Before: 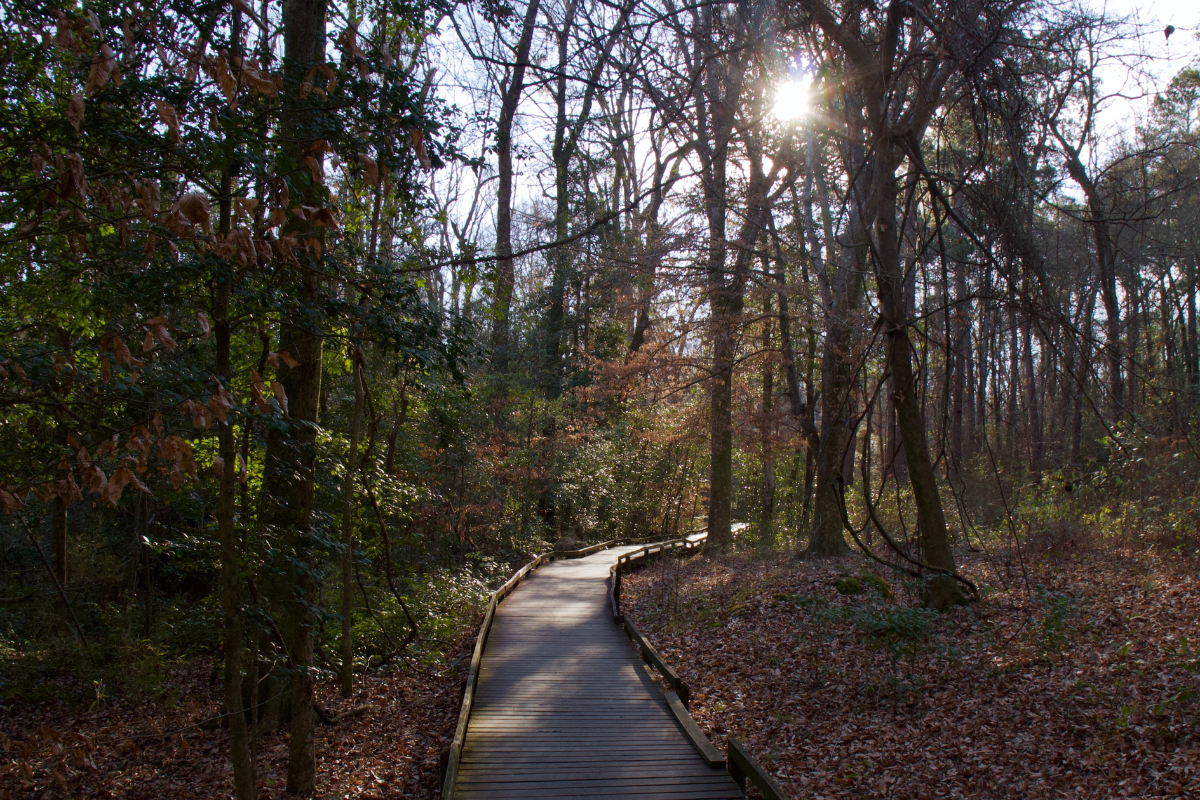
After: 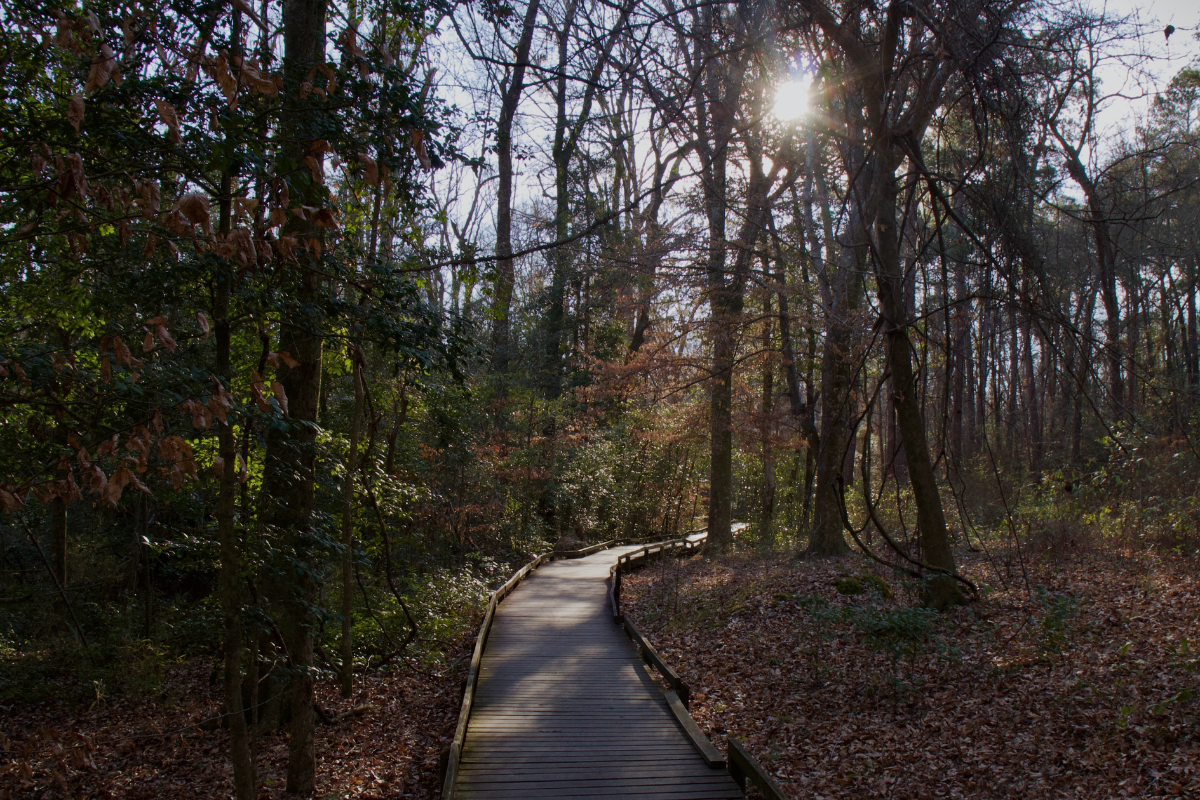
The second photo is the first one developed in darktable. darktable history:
shadows and highlights: shadows 20.91, highlights -82.73, soften with gaussian
exposure: exposure -0.492 EV, compensate highlight preservation false
